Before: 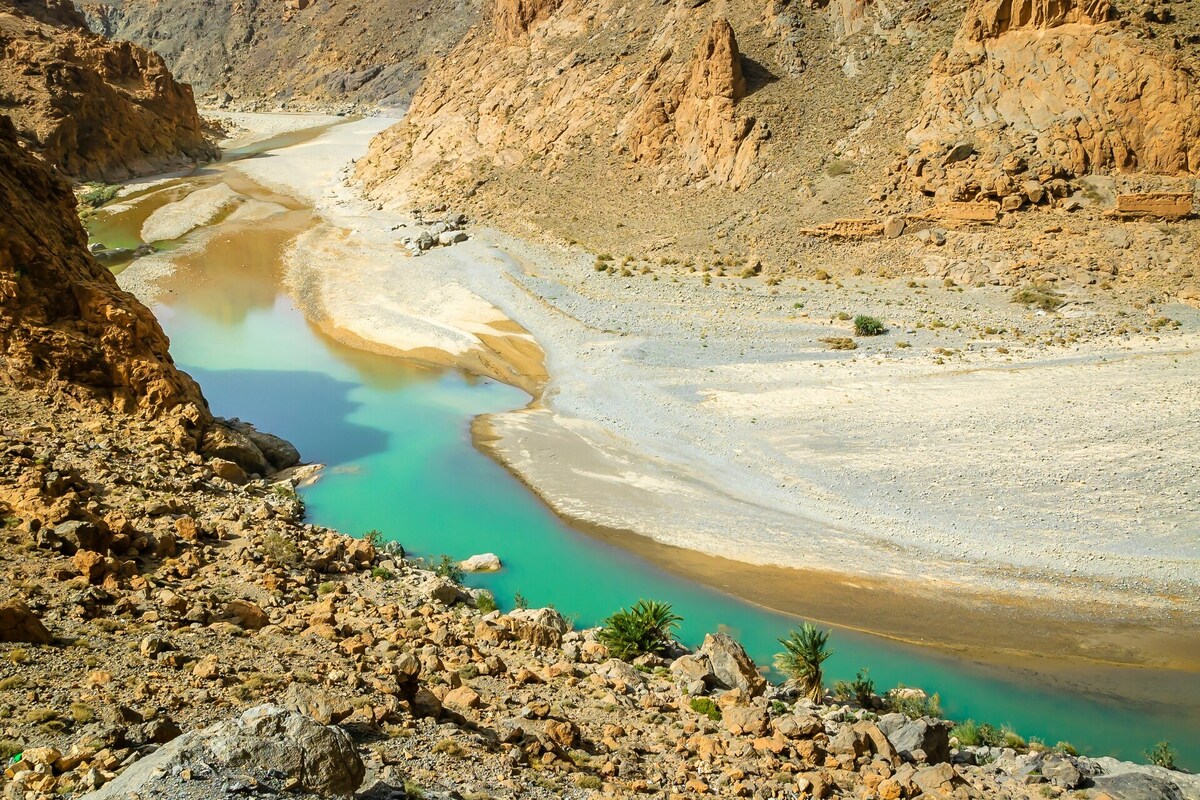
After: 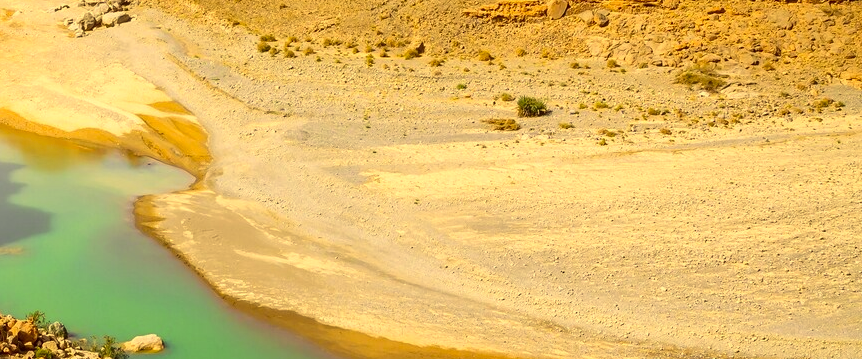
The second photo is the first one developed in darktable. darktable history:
crop and rotate: left 28.094%, top 27.469%, bottom 27.603%
color correction: highlights a* 9.89, highlights b* 38.29, shadows a* 14.44, shadows b* 3.64
